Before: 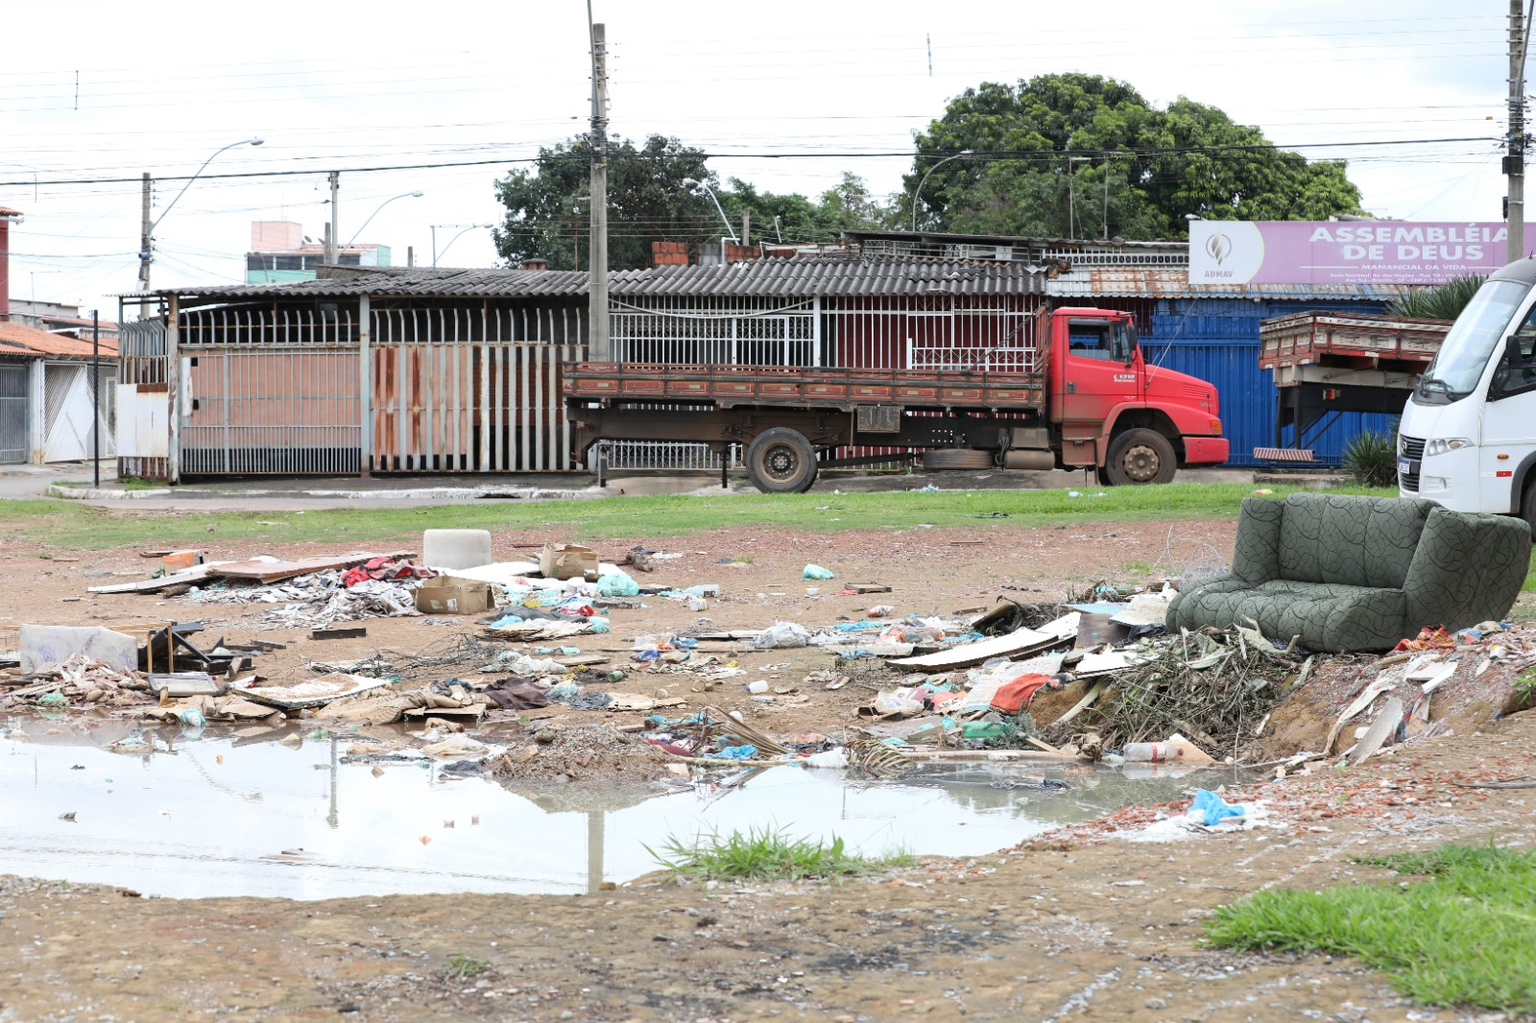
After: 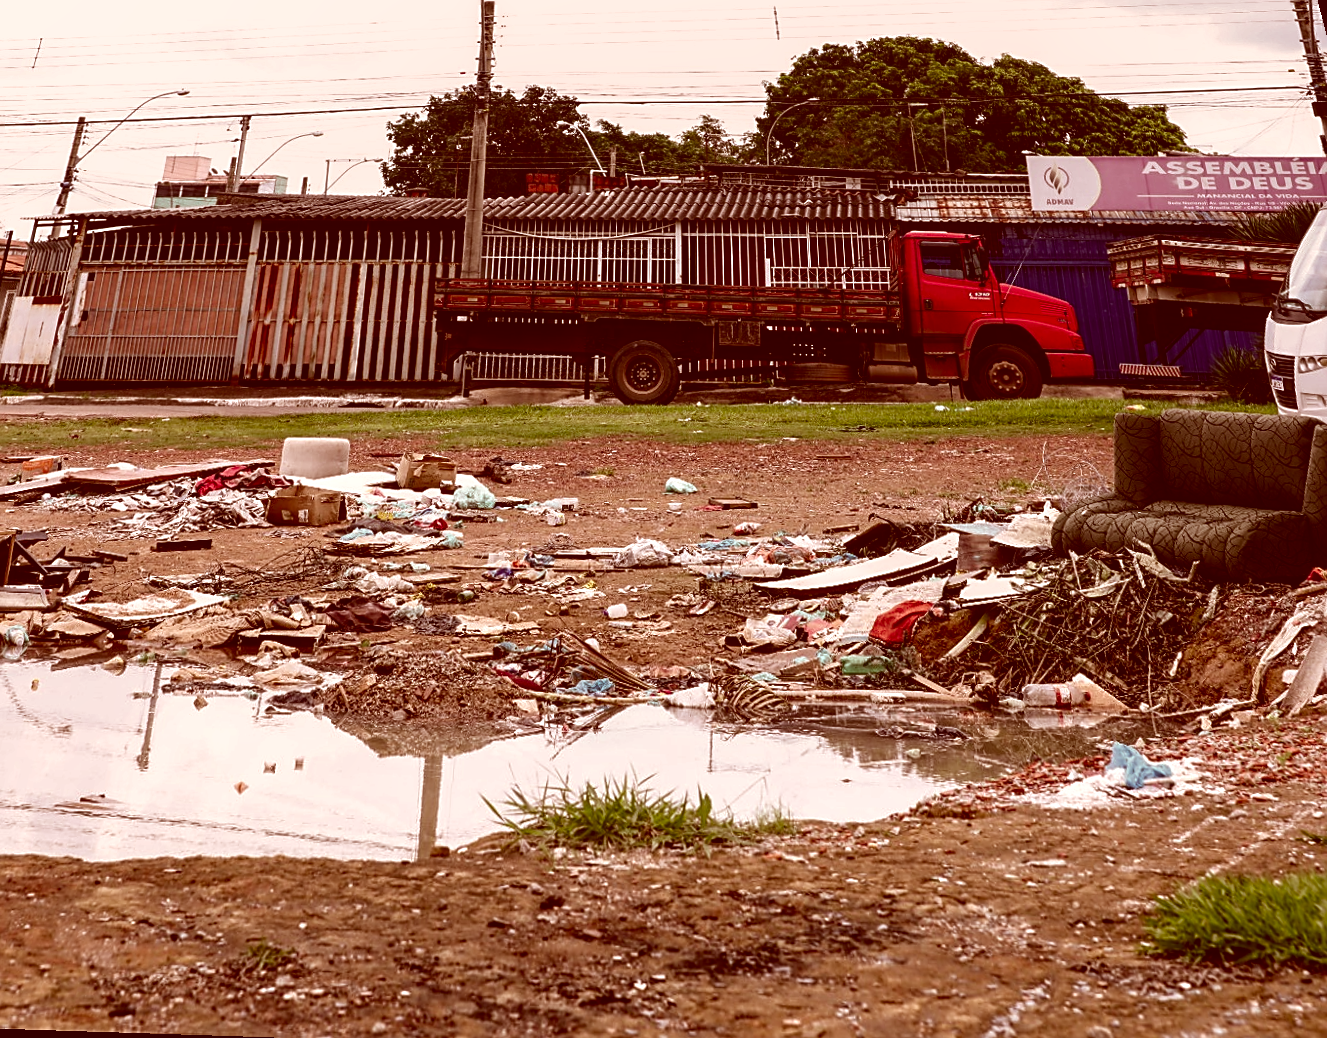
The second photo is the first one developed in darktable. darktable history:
local contrast: on, module defaults
rotate and perspective: rotation 0.72°, lens shift (vertical) -0.352, lens shift (horizontal) -0.051, crop left 0.152, crop right 0.859, crop top 0.019, crop bottom 0.964
contrast brightness saturation: contrast 0.09, brightness -0.59, saturation 0.17
color correction: highlights a* 9.03, highlights b* 8.71, shadows a* 40, shadows b* 40, saturation 0.8
sharpen: on, module defaults
tone equalizer: on, module defaults
